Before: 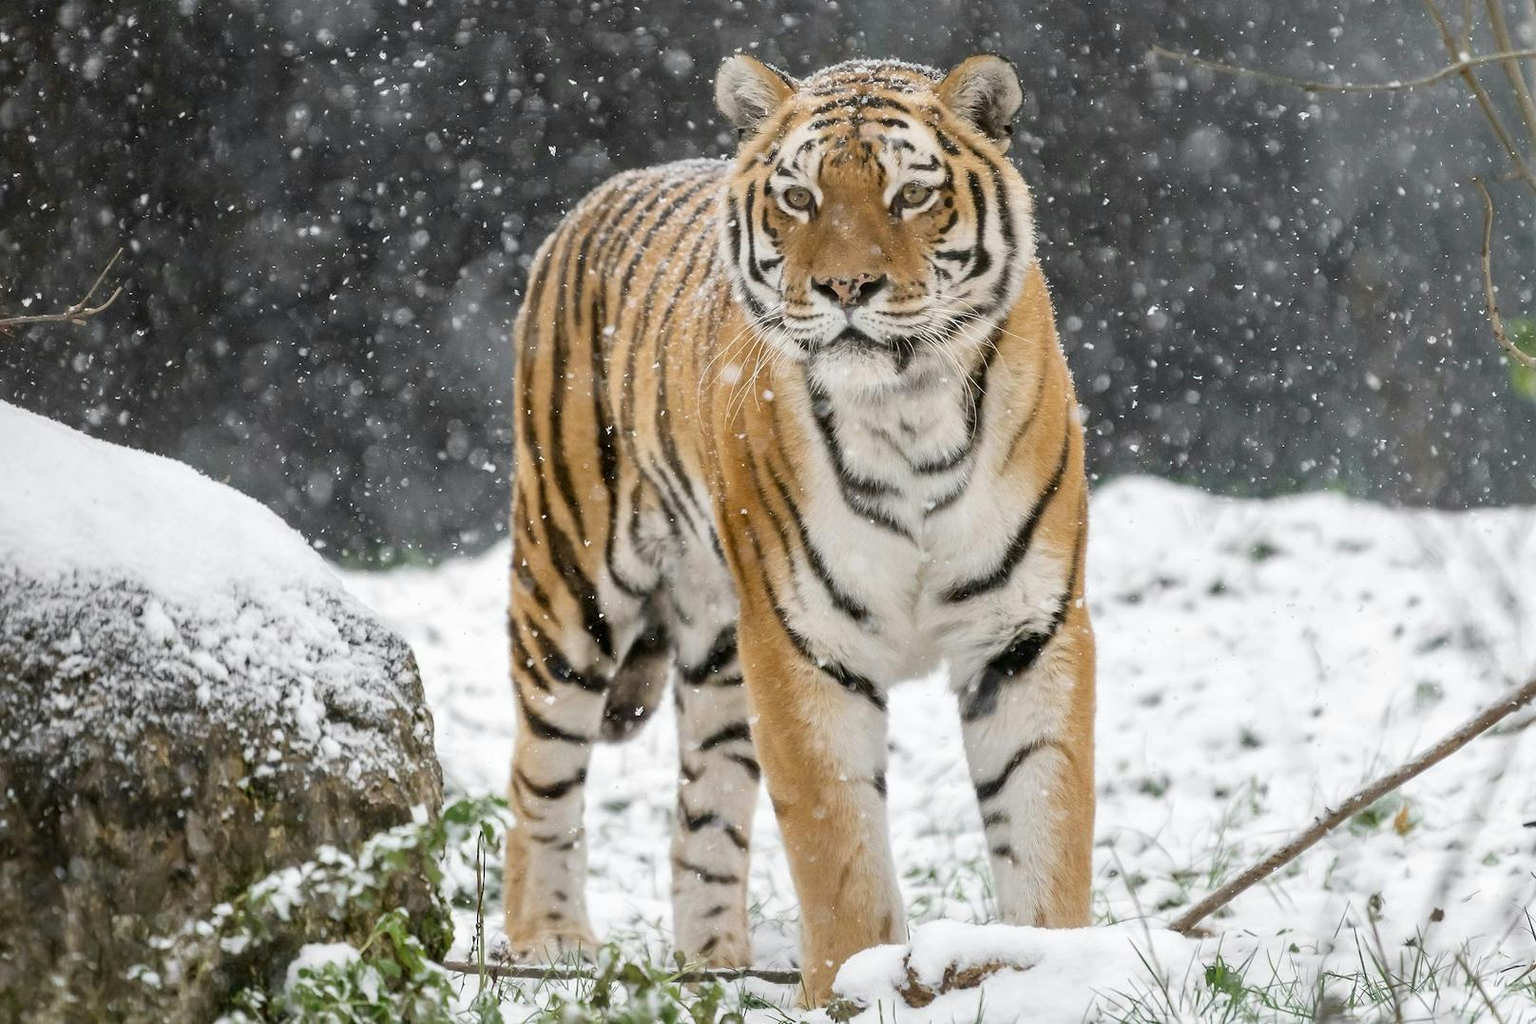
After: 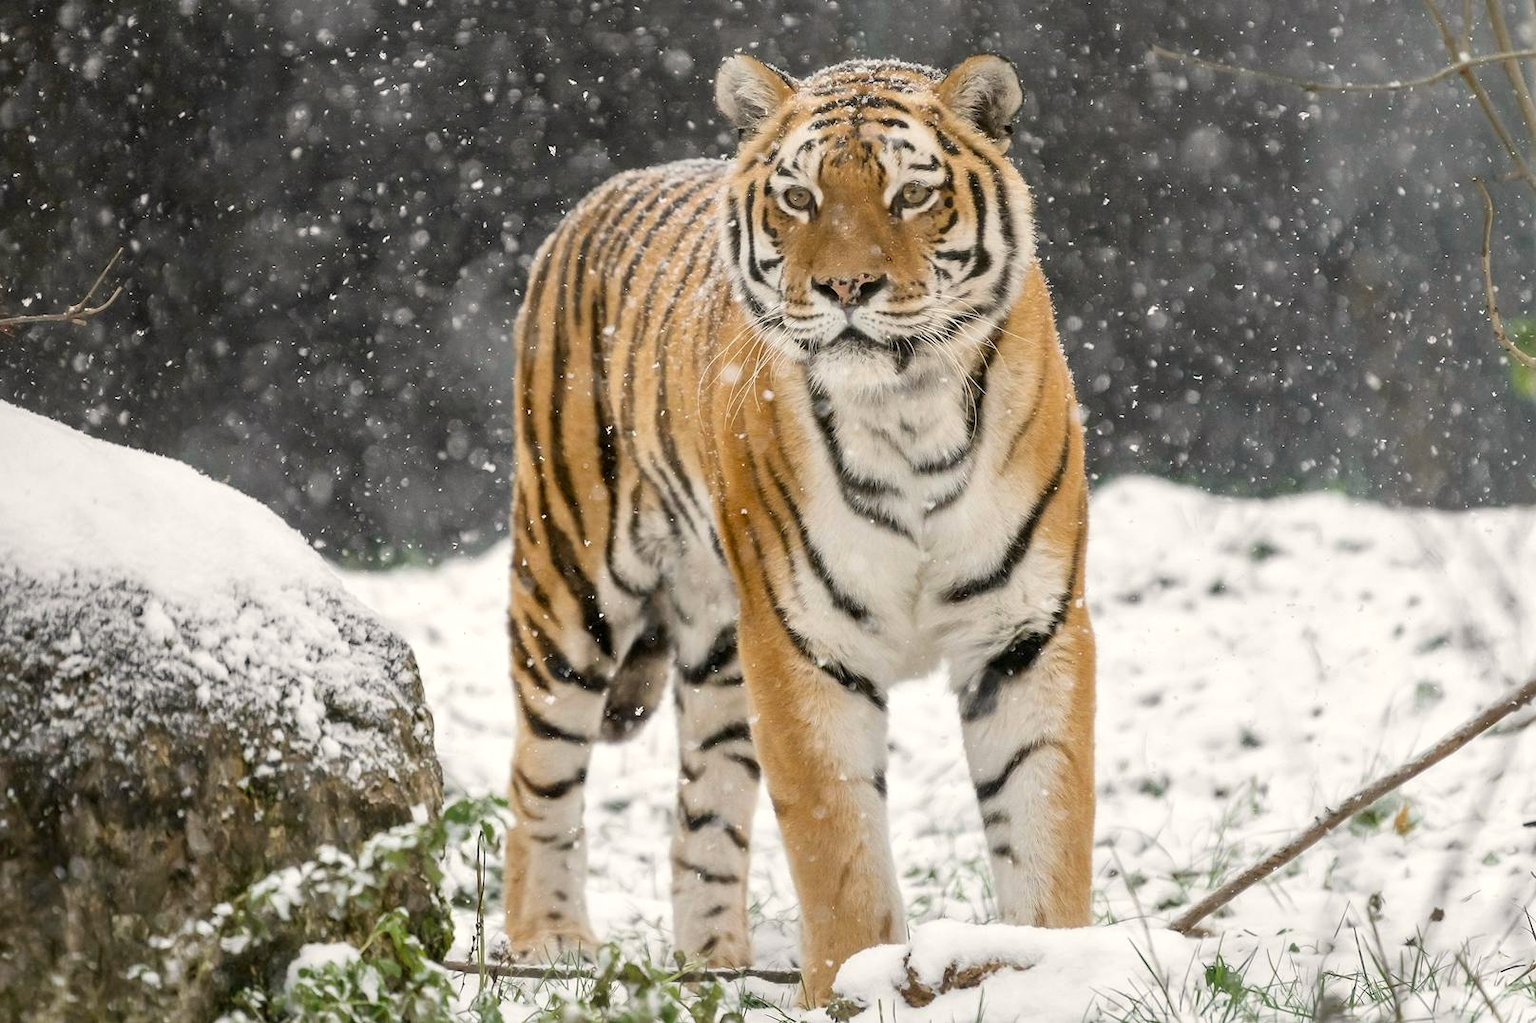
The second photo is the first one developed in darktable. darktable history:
color calibration: output R [1.063, -0.012, -0.003, 0], output G [0, 1.022, 0.021, 0], output B [-0.079, 0.047, 1, 0], gray › normalize channels true, illuminant same as pipeline (D50), adaptation XYZ, x 0.346, y 0.359, temperature 5004.71 K, gamut compression 0.01
